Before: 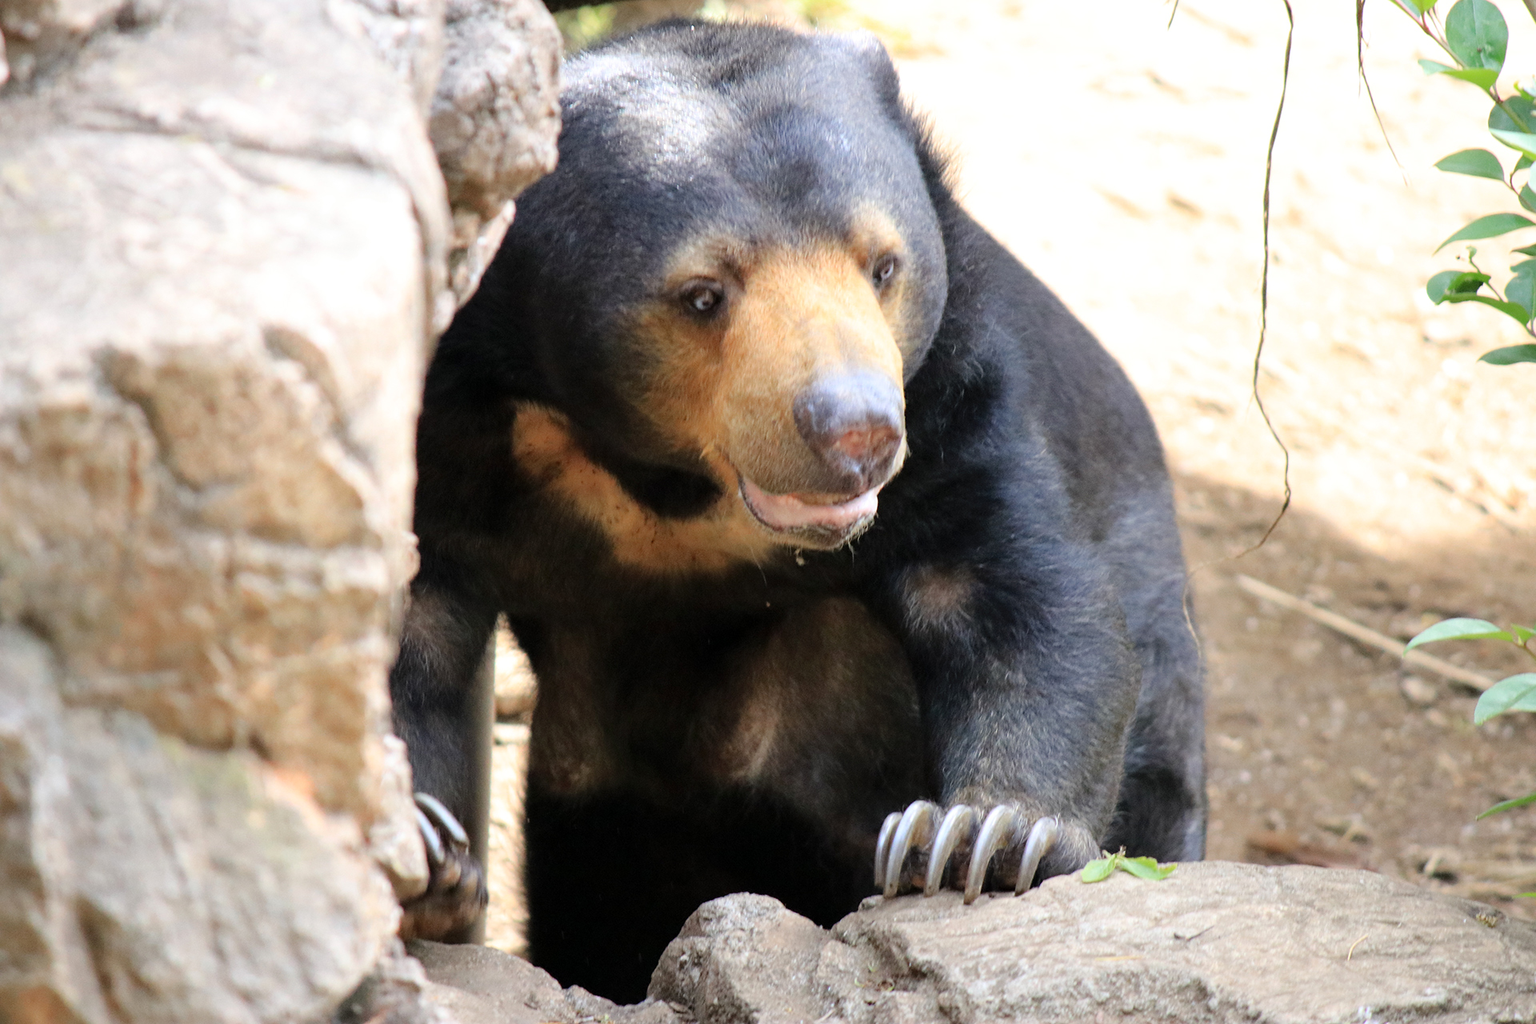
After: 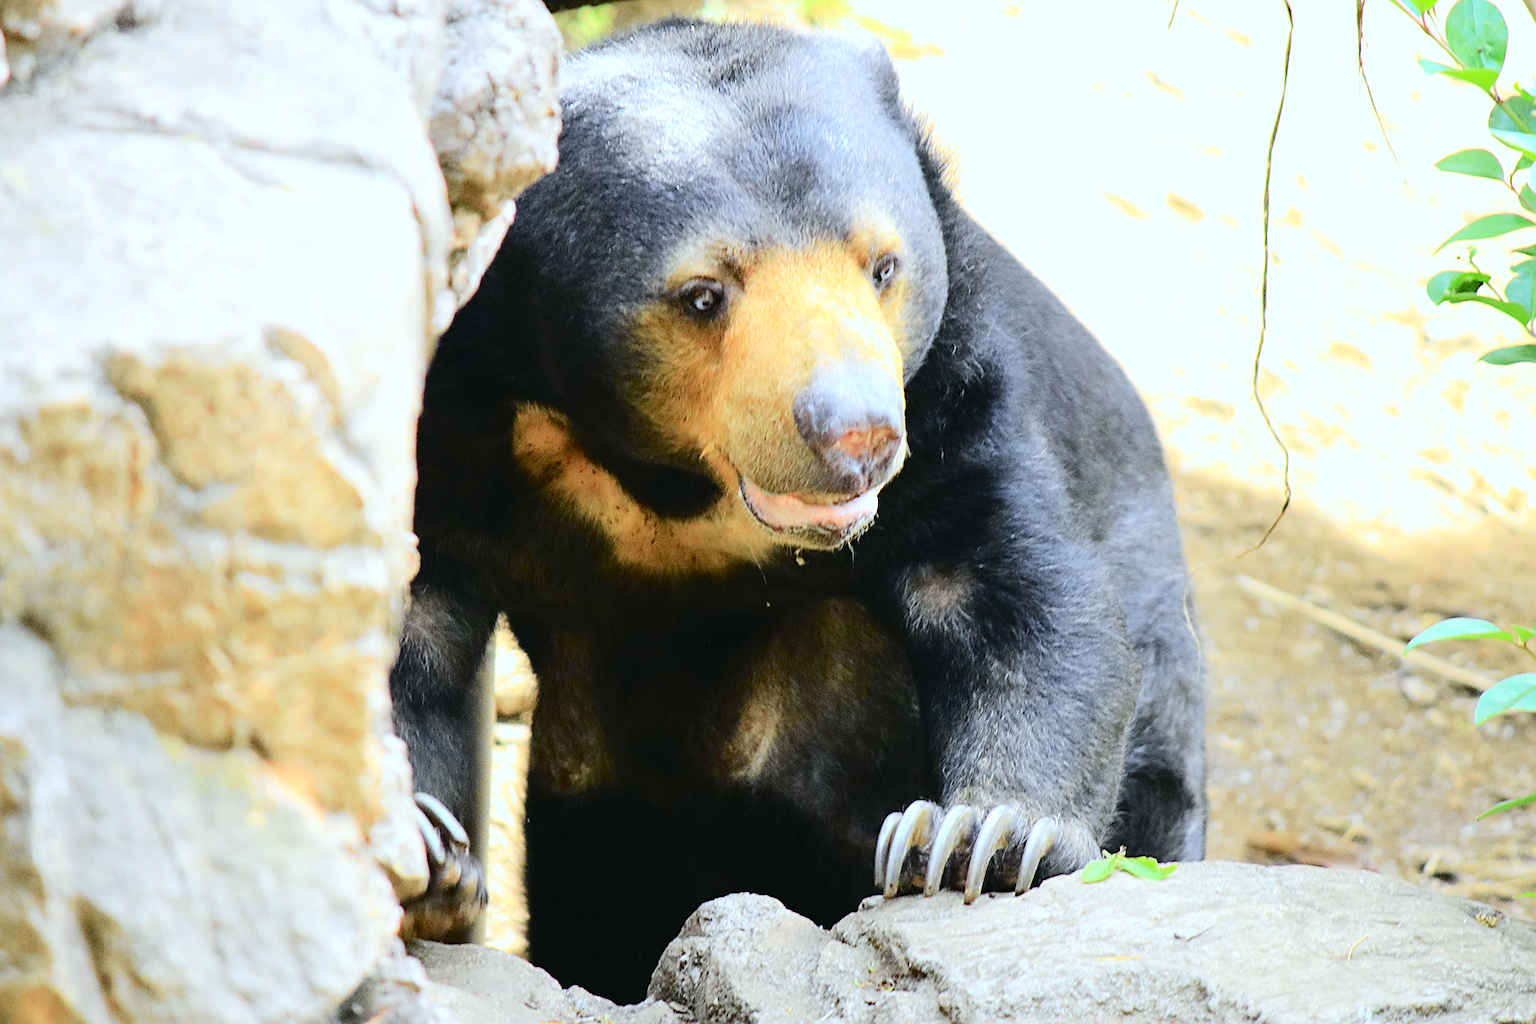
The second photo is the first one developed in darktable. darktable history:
exposure: black level correction 0, exposure 0.5 EV, compensate exposure bias true, compensate highlight preservation false
tone curve: curves: ch0 [(0, 0.03) (0.113, 0.087) (0.207, 0.184) (0.515, 0.612) (0.712, 0.793) (1, 0.946)]; ch1 [(0, 0) (0.172, 0.123) (0.317, 0.279) (0.414, 0.382) (0.476, 0.479) (0.505, 0.498) (0.534, 0.534) (0.621, 0.65) (0.709, 0.764) (1, 1)]; ch2 [(0, 0) (0.411, 0.424) (0.505, 0.505) (0.521, 0.524) (0.537, 0.57) (0.65, 0.699) (1, 1)], color space Lab, independent channels, preserve colors none
sharpen: on, module defaults
white balance: red 0.925, blue 1.046
